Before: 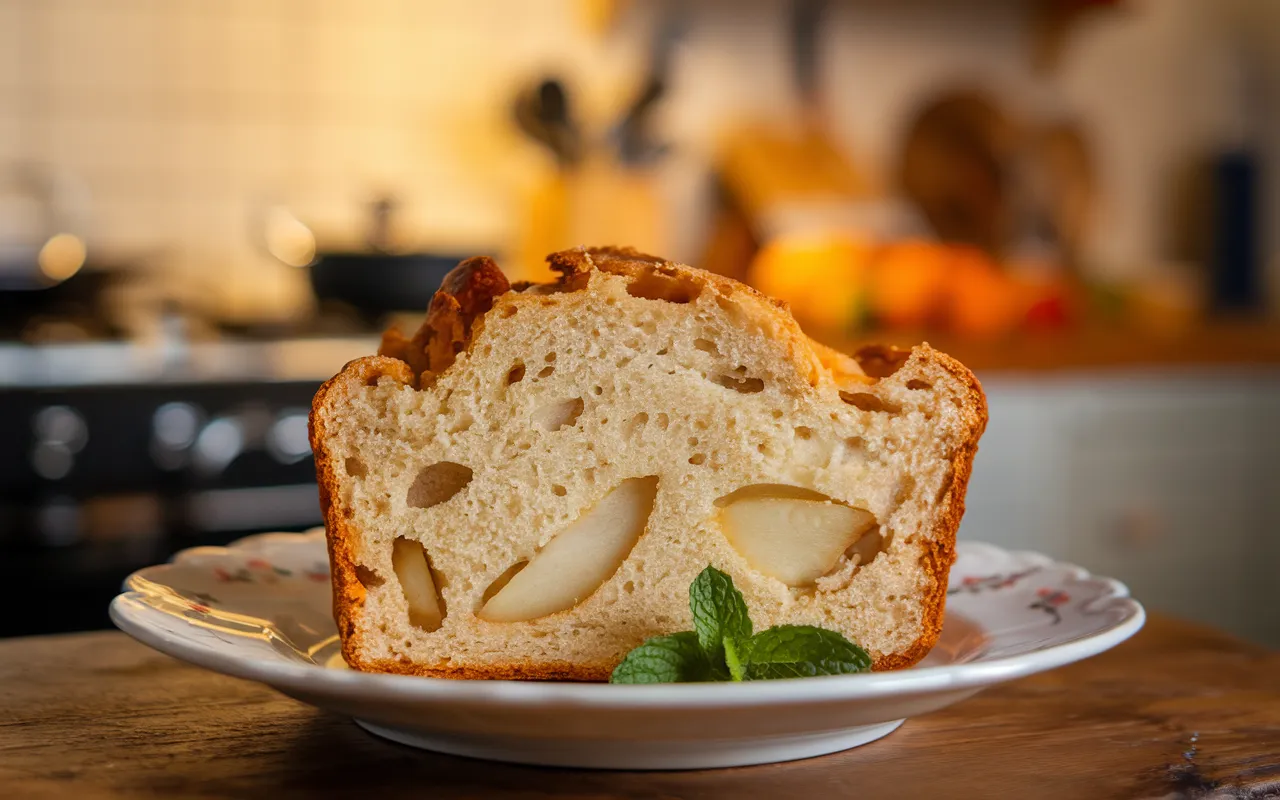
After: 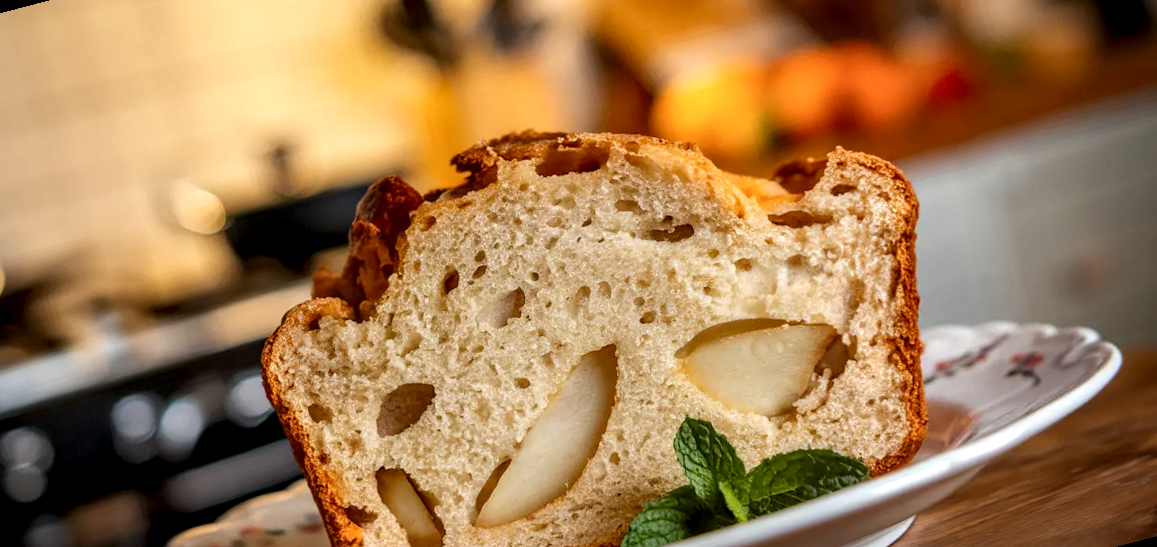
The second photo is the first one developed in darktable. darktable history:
local contrast: highlights 60%, shadows 60%, detail 160%
rotate and perspective: rotation -14.8°, crop left 0.1, crop right 0.903, crop top 0.25, crop bottom 0.748
